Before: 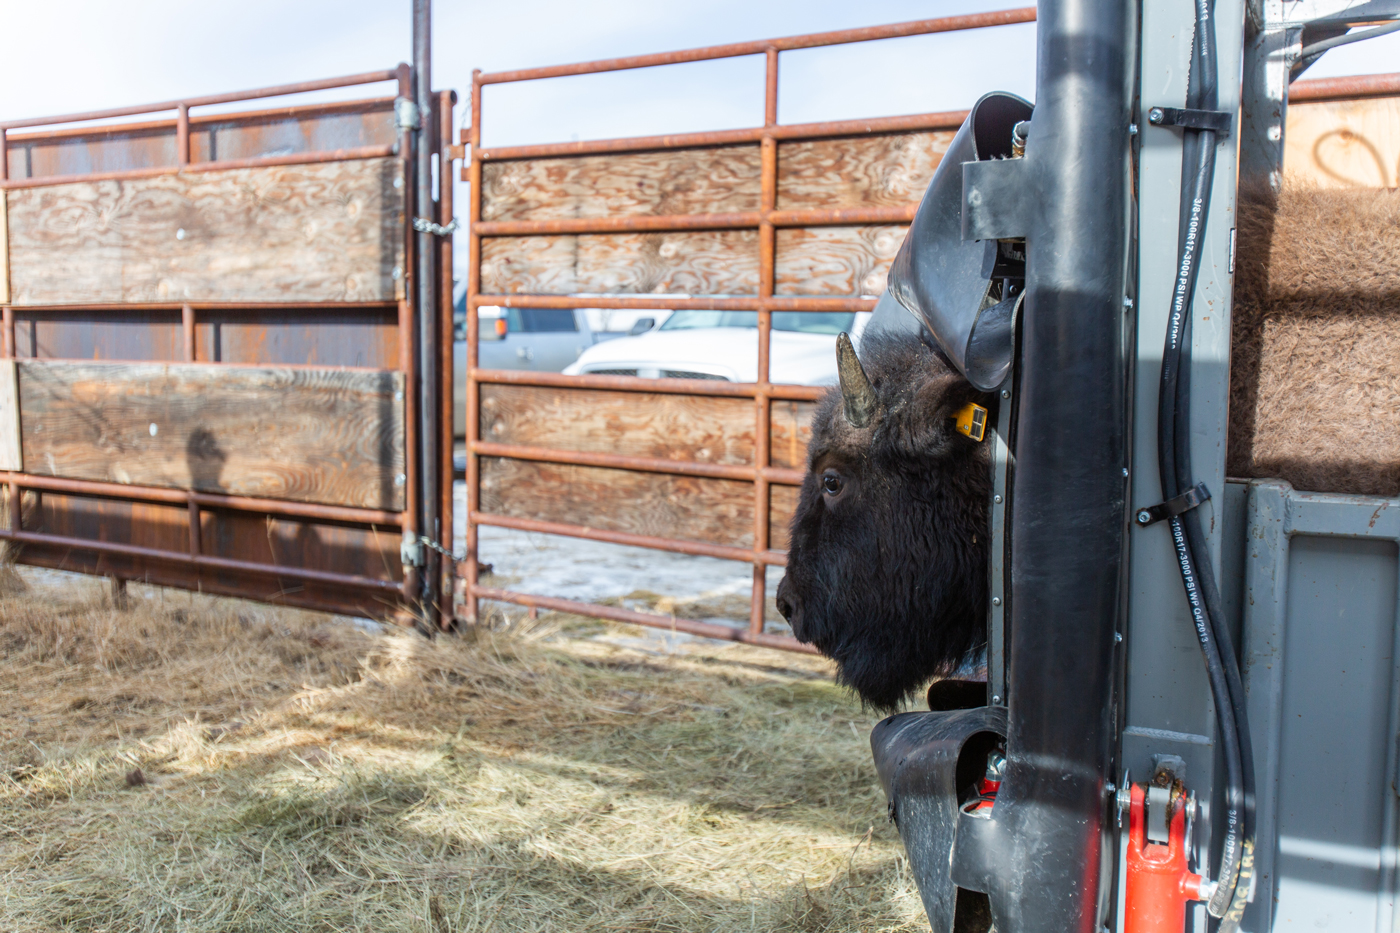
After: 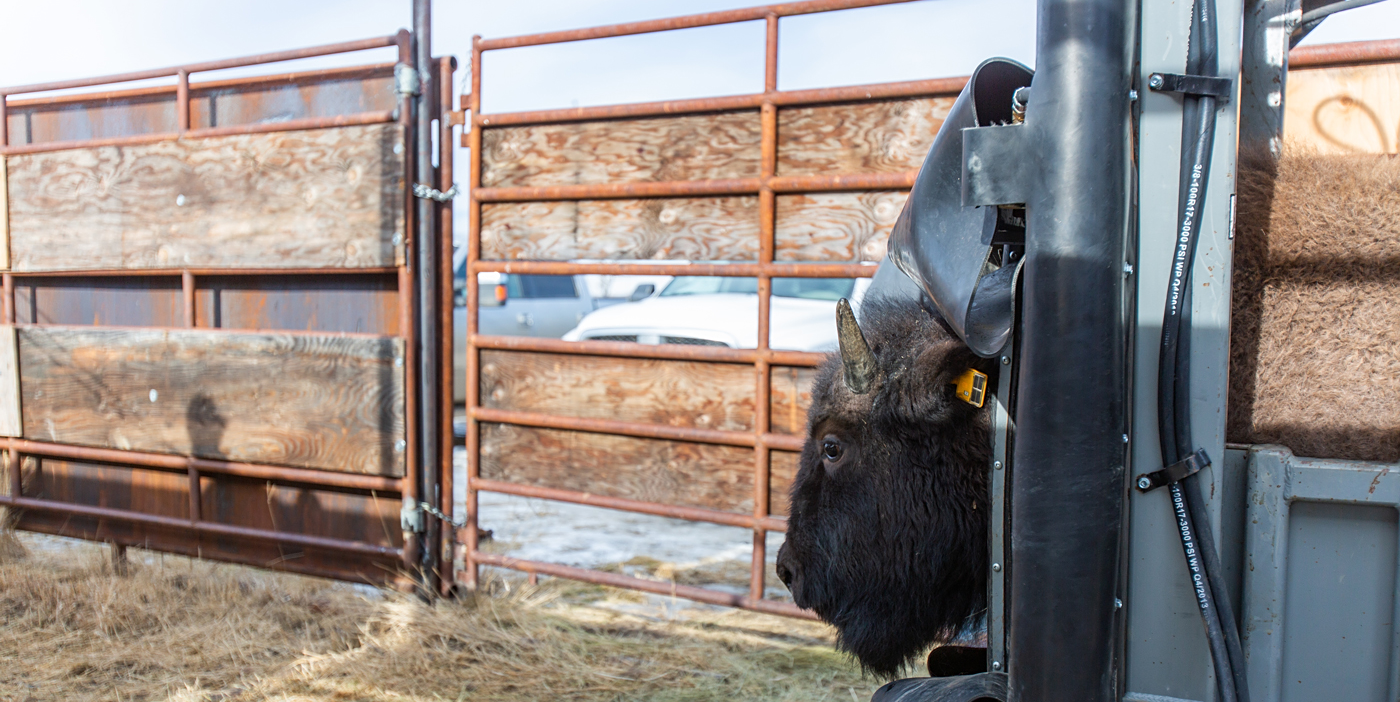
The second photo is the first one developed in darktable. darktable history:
crop: top 3.677%, bottom 21.029%
sharpen: amount 0.209
